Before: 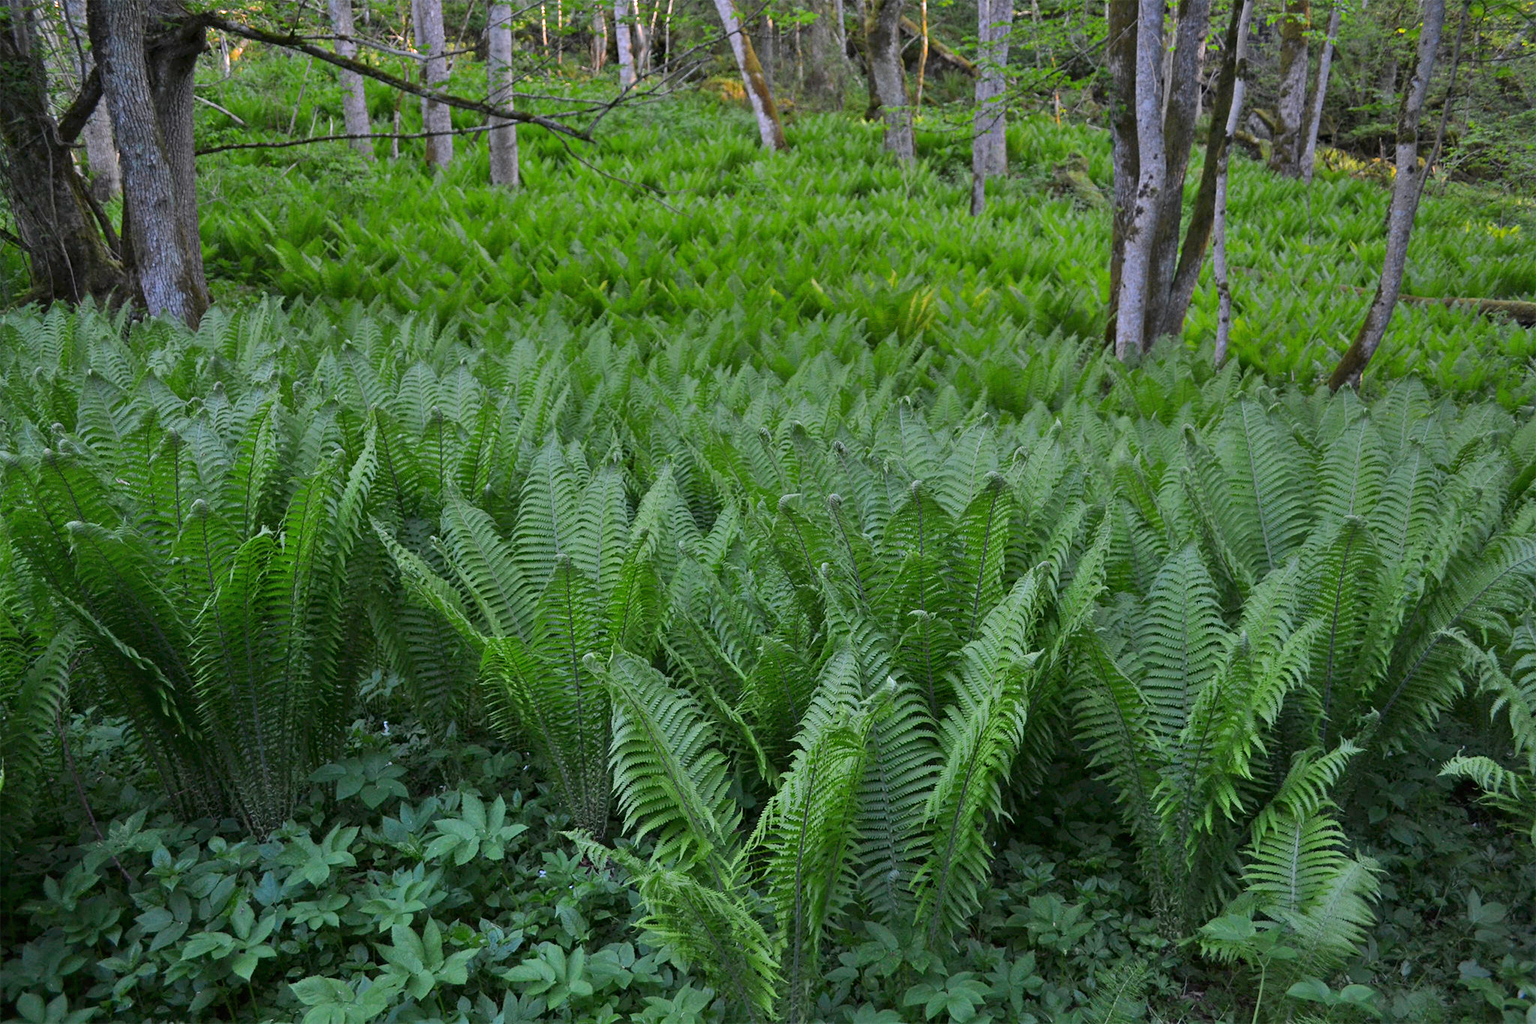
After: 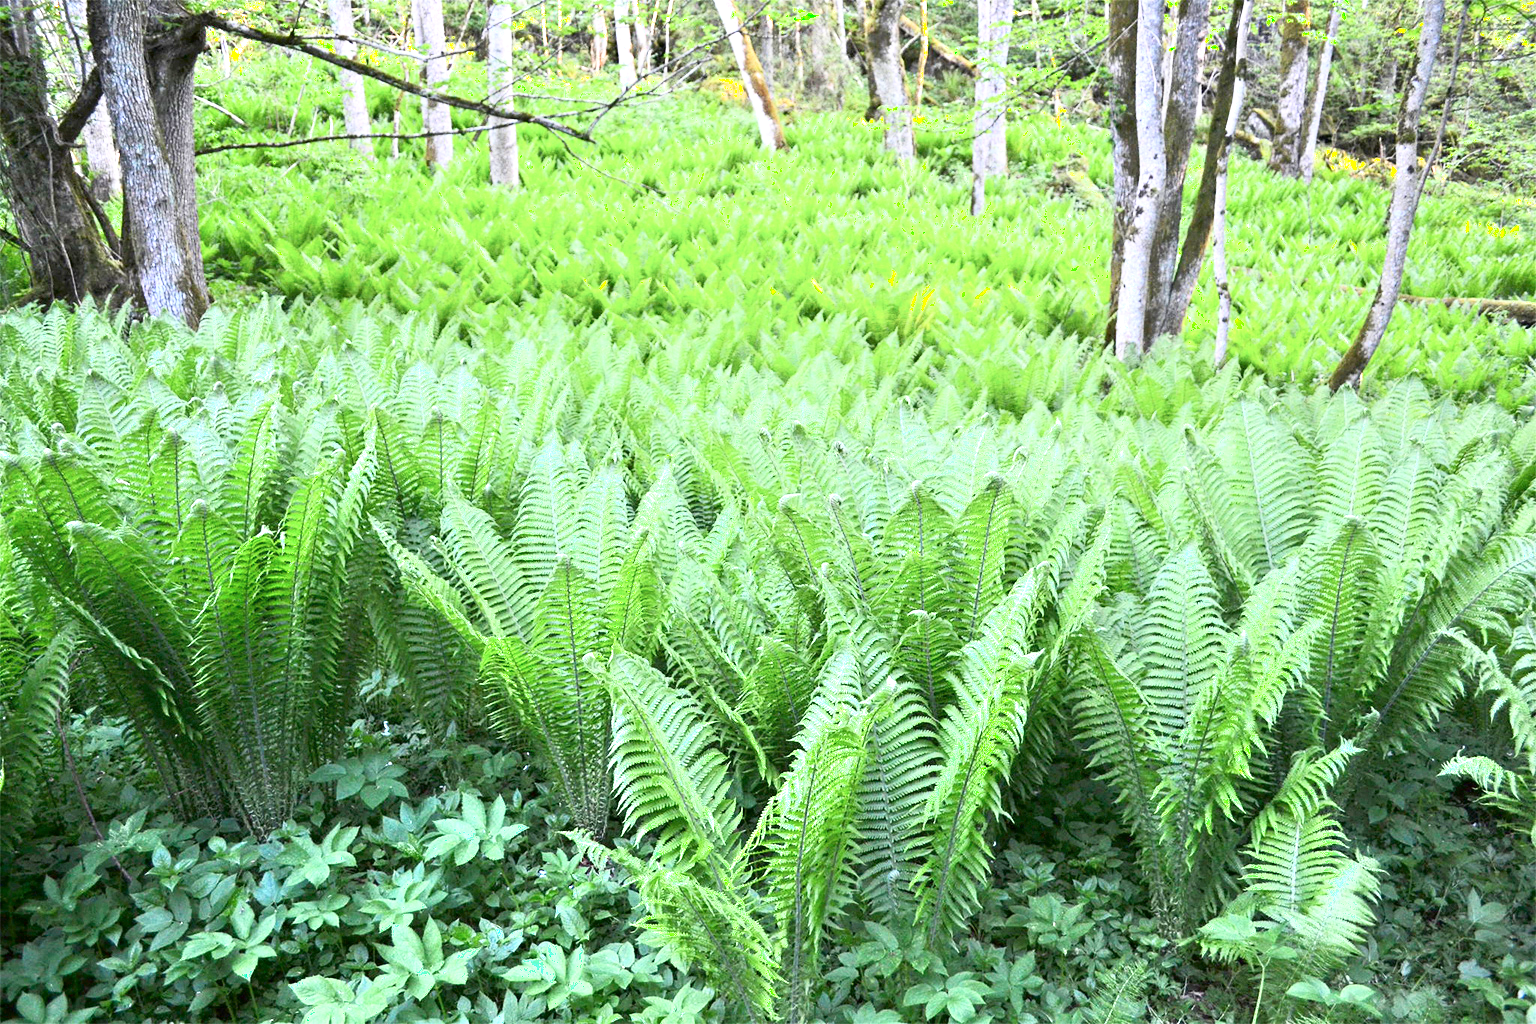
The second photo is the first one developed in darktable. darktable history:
shadows and highlights: shadows -62.32, white point adjustment -5.22, highlights 61.59
exposure: black level correction 0, exposure 1.9 EV, compensate highlight preservation false
